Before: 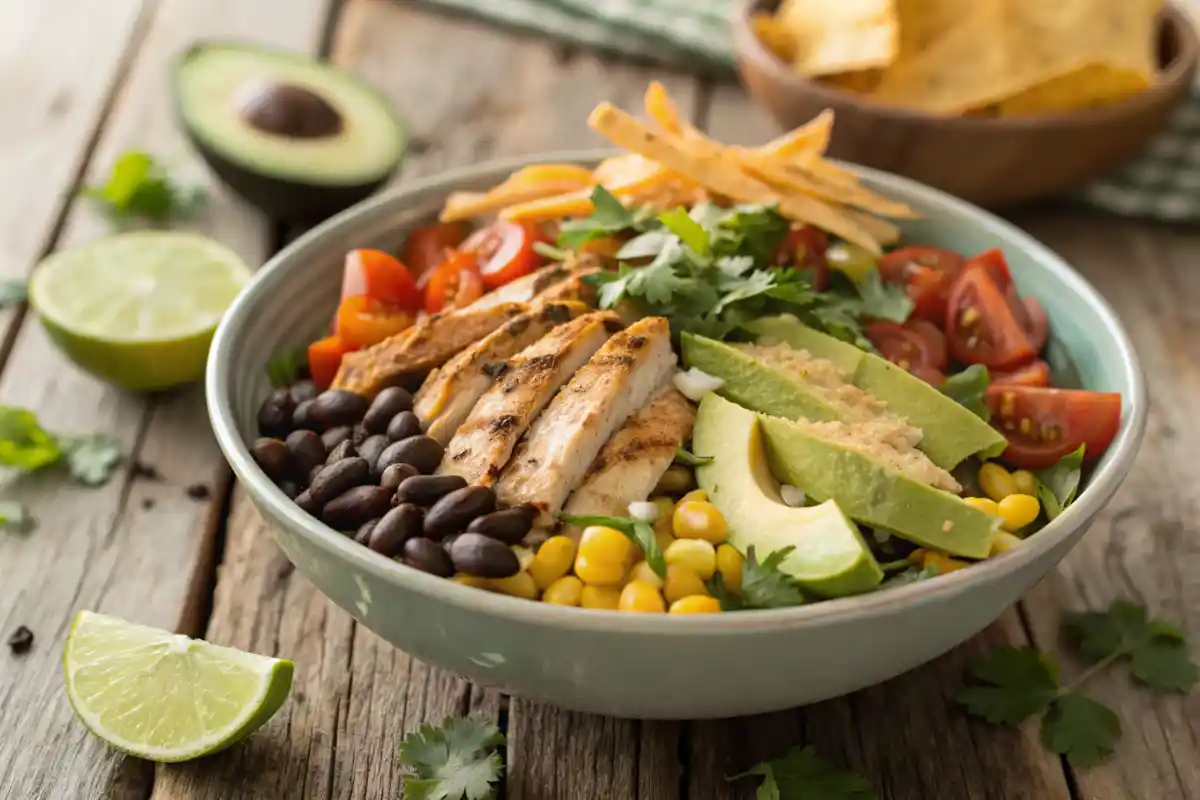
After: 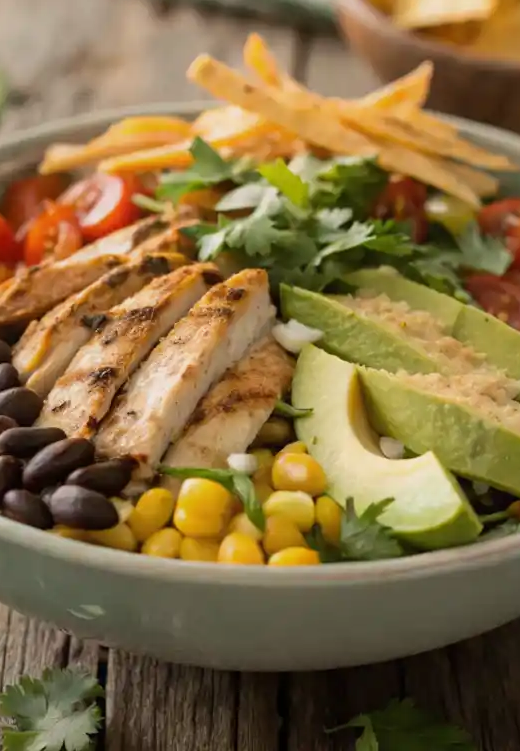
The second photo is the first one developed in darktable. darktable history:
exposure: exposure -0.151 EV, compensate highlight preservation false
crop: left 33.452%, top 6.025%, right 23.155%
